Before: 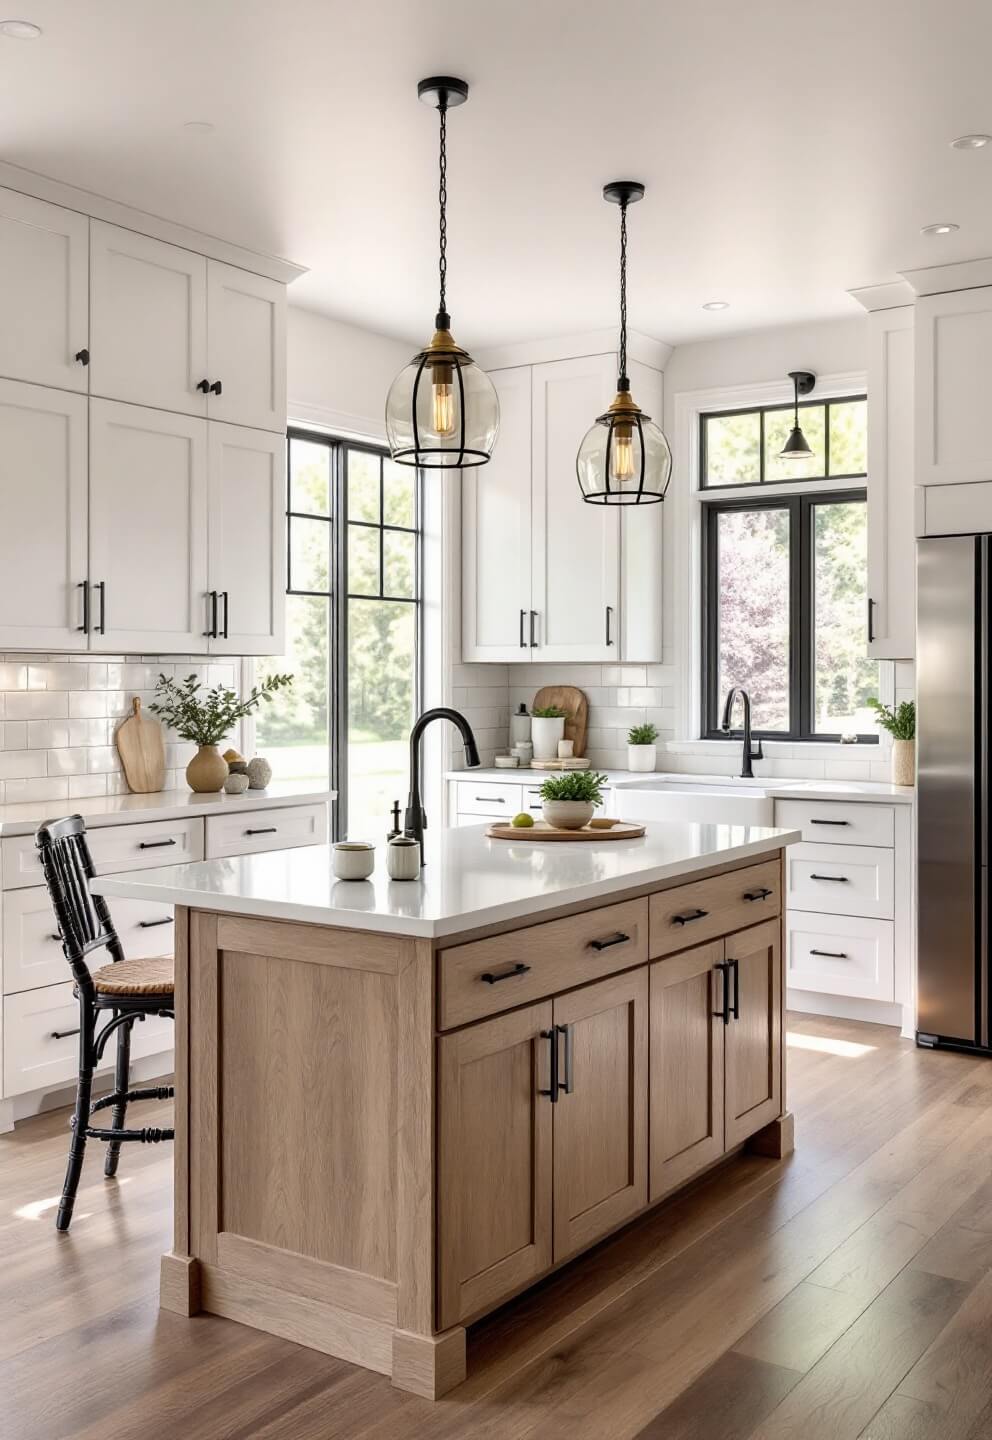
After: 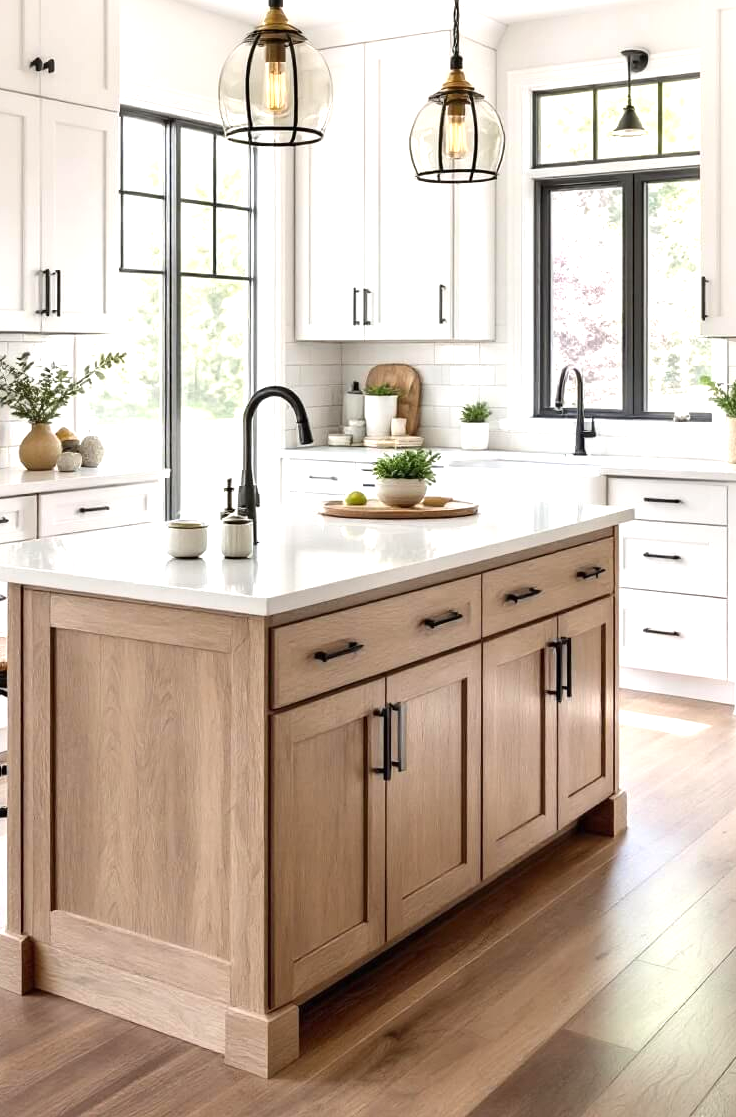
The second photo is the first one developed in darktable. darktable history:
crop: left 16.853%, top 22.42%, right 8.872%
exposure: black level correction 0, exposure 0.7 EV, compensate highlight preservation false
